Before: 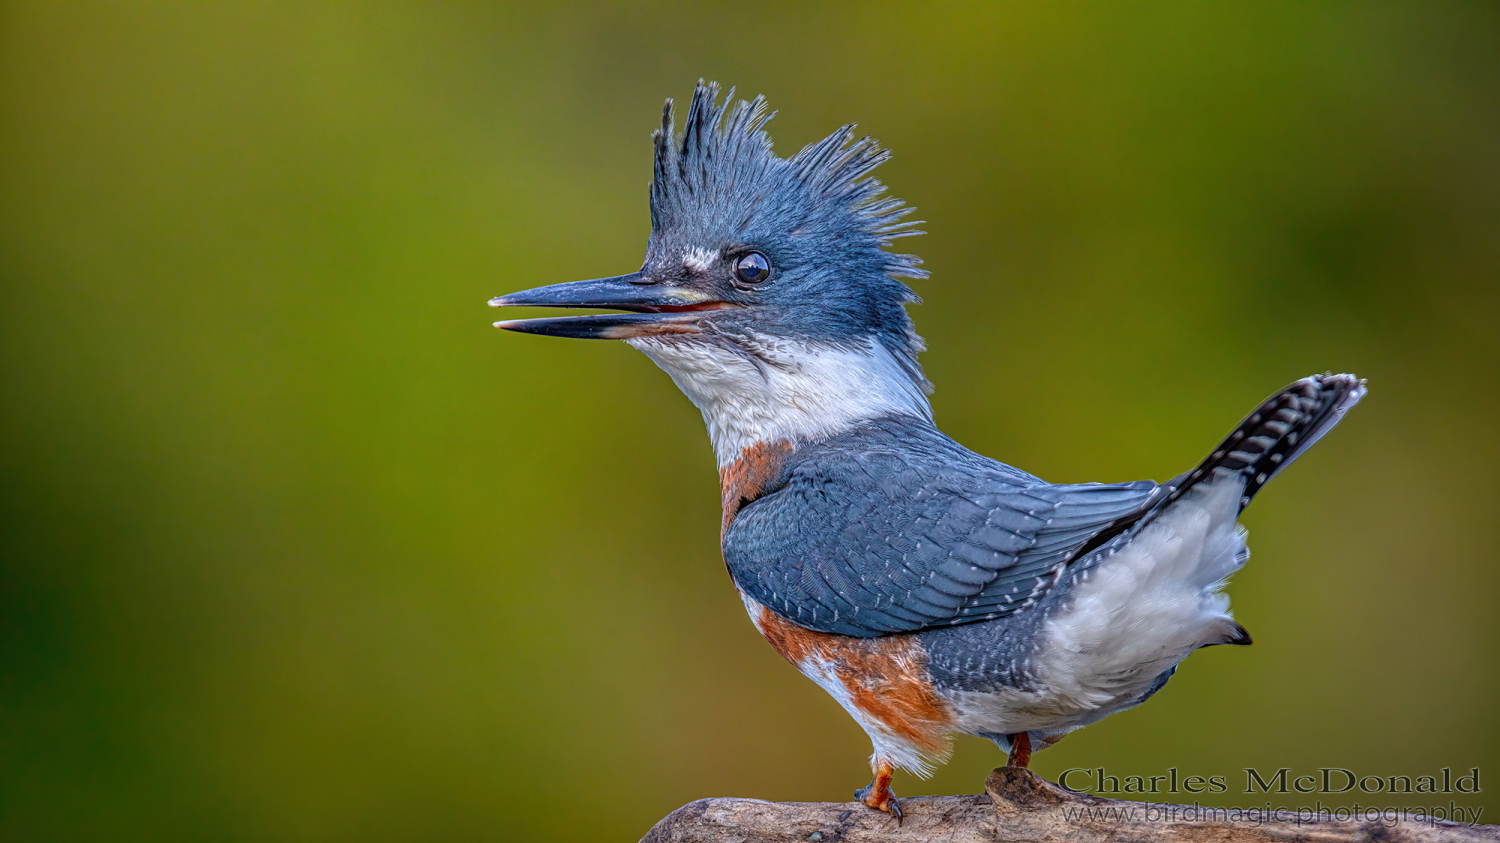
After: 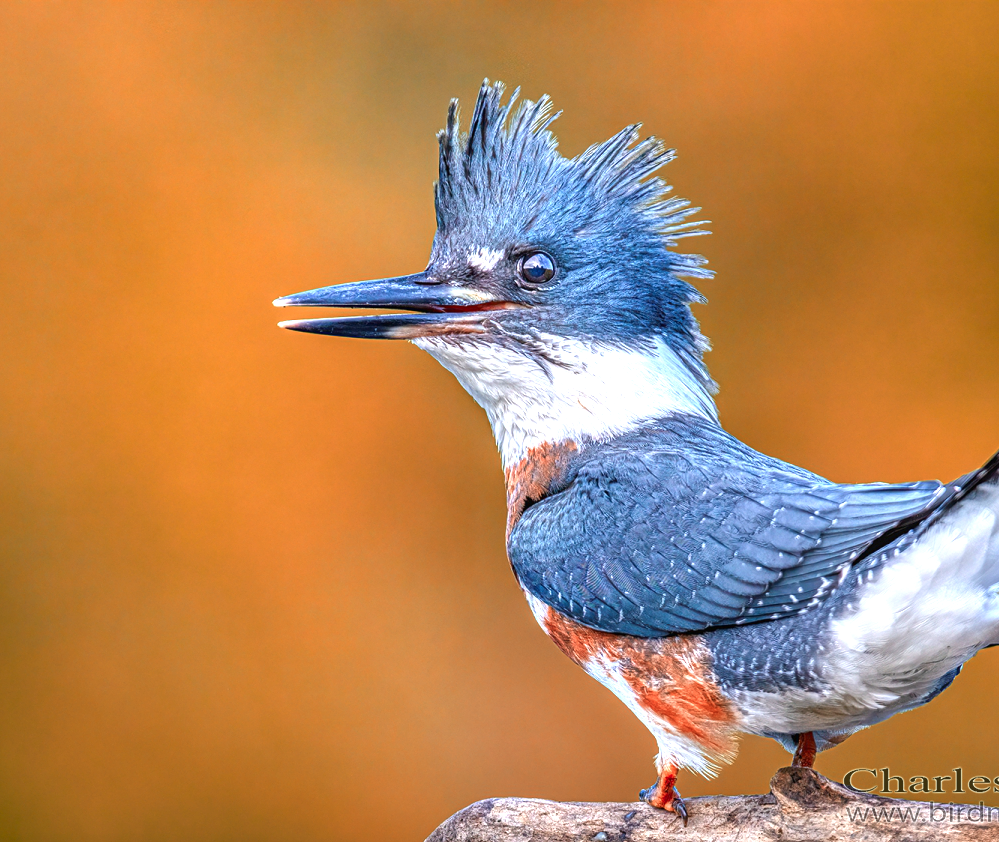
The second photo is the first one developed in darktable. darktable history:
shadows and highlights: radius 263.42, soften with gaussian
crop and rotate: left 14.39%, right 18.992%
color zones: curves: ch2 [(0, 0.5) (0.084, 0.497) (0.323, 0.335) (0.4, 0.497) (1, 0.5)]
exposure: black level correction 0, exposure 1.192 EV, compensate exposure bias true, compensate highlight preservation false
